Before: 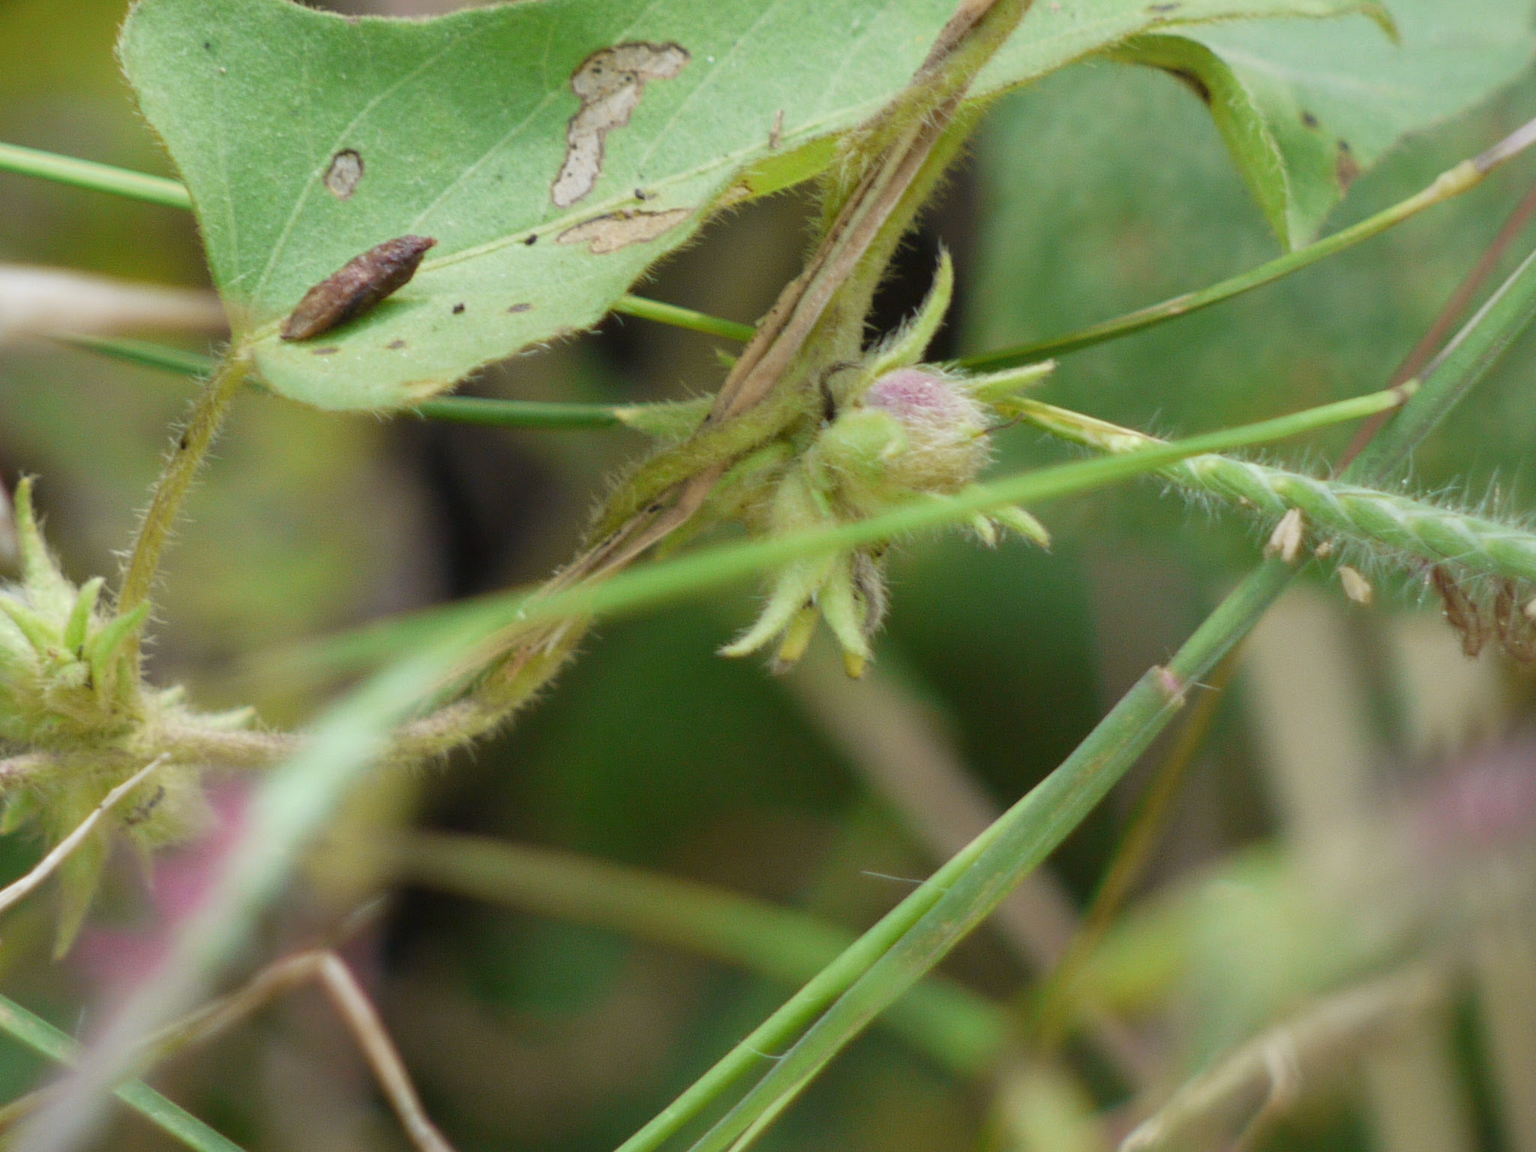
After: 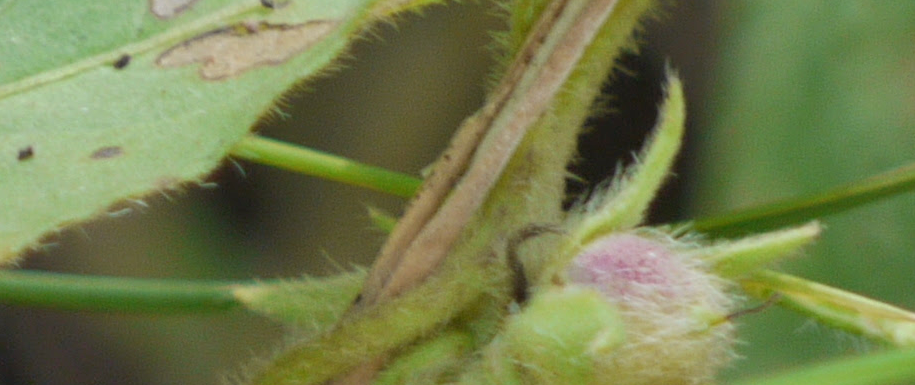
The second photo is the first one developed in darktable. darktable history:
crop: left 28.64%, top 16.832%, right 26.637%, bottom 58.055%
shadows and highlights: on, module defaults
